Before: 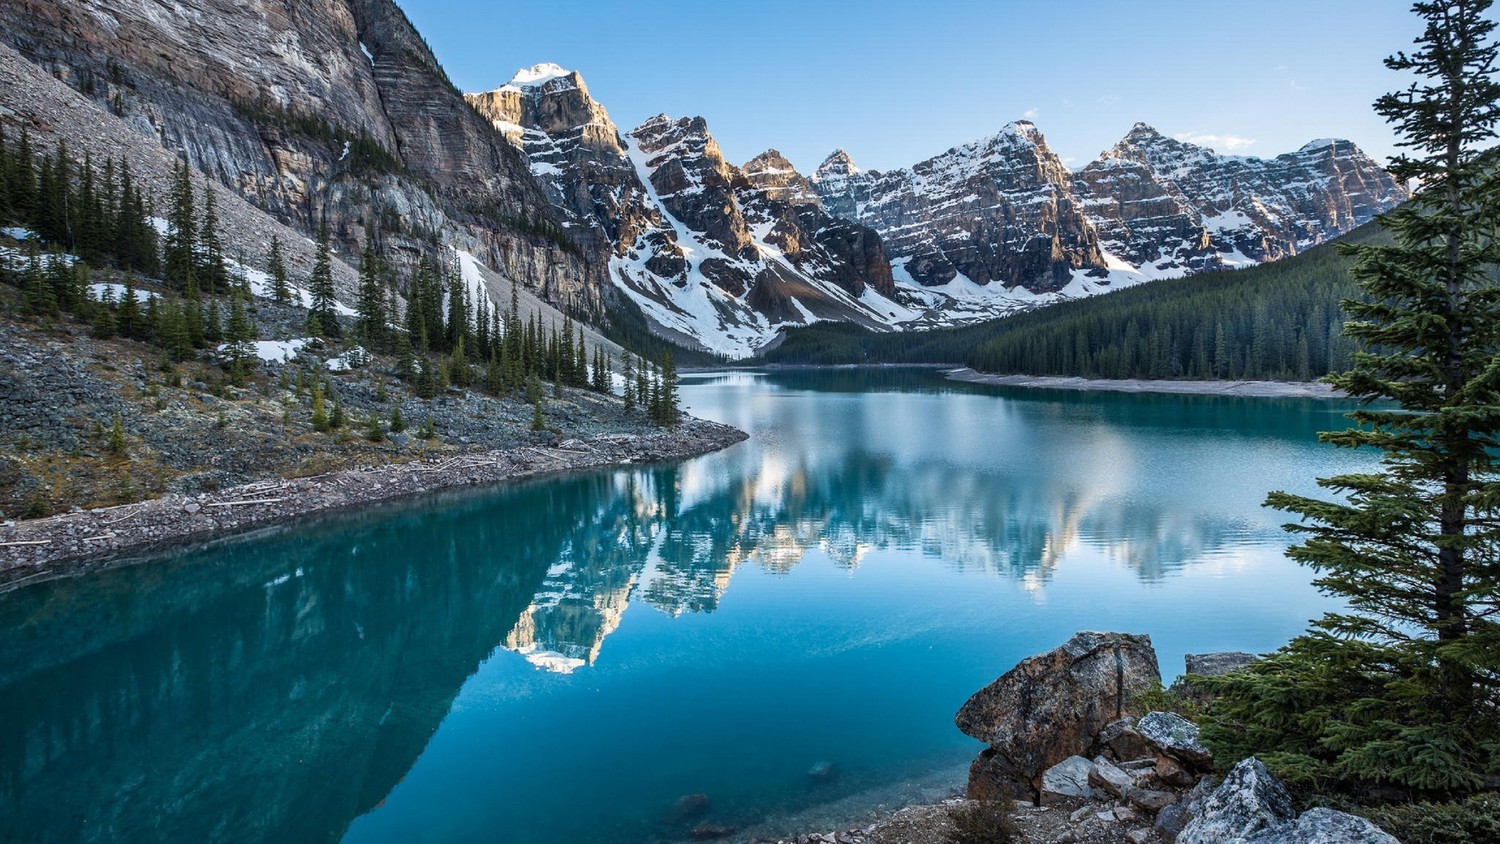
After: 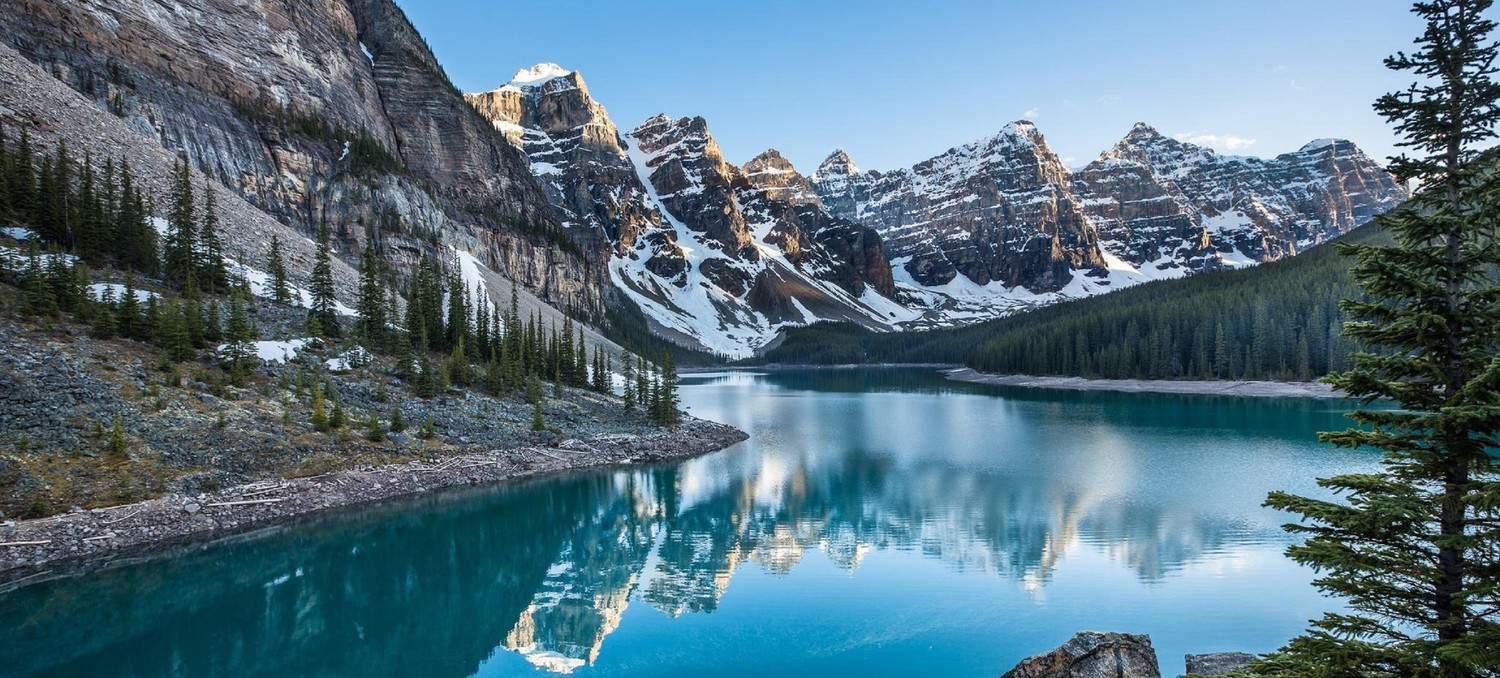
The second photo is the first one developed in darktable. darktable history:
white balance: emerald 1
crop: bottom 19.644%
